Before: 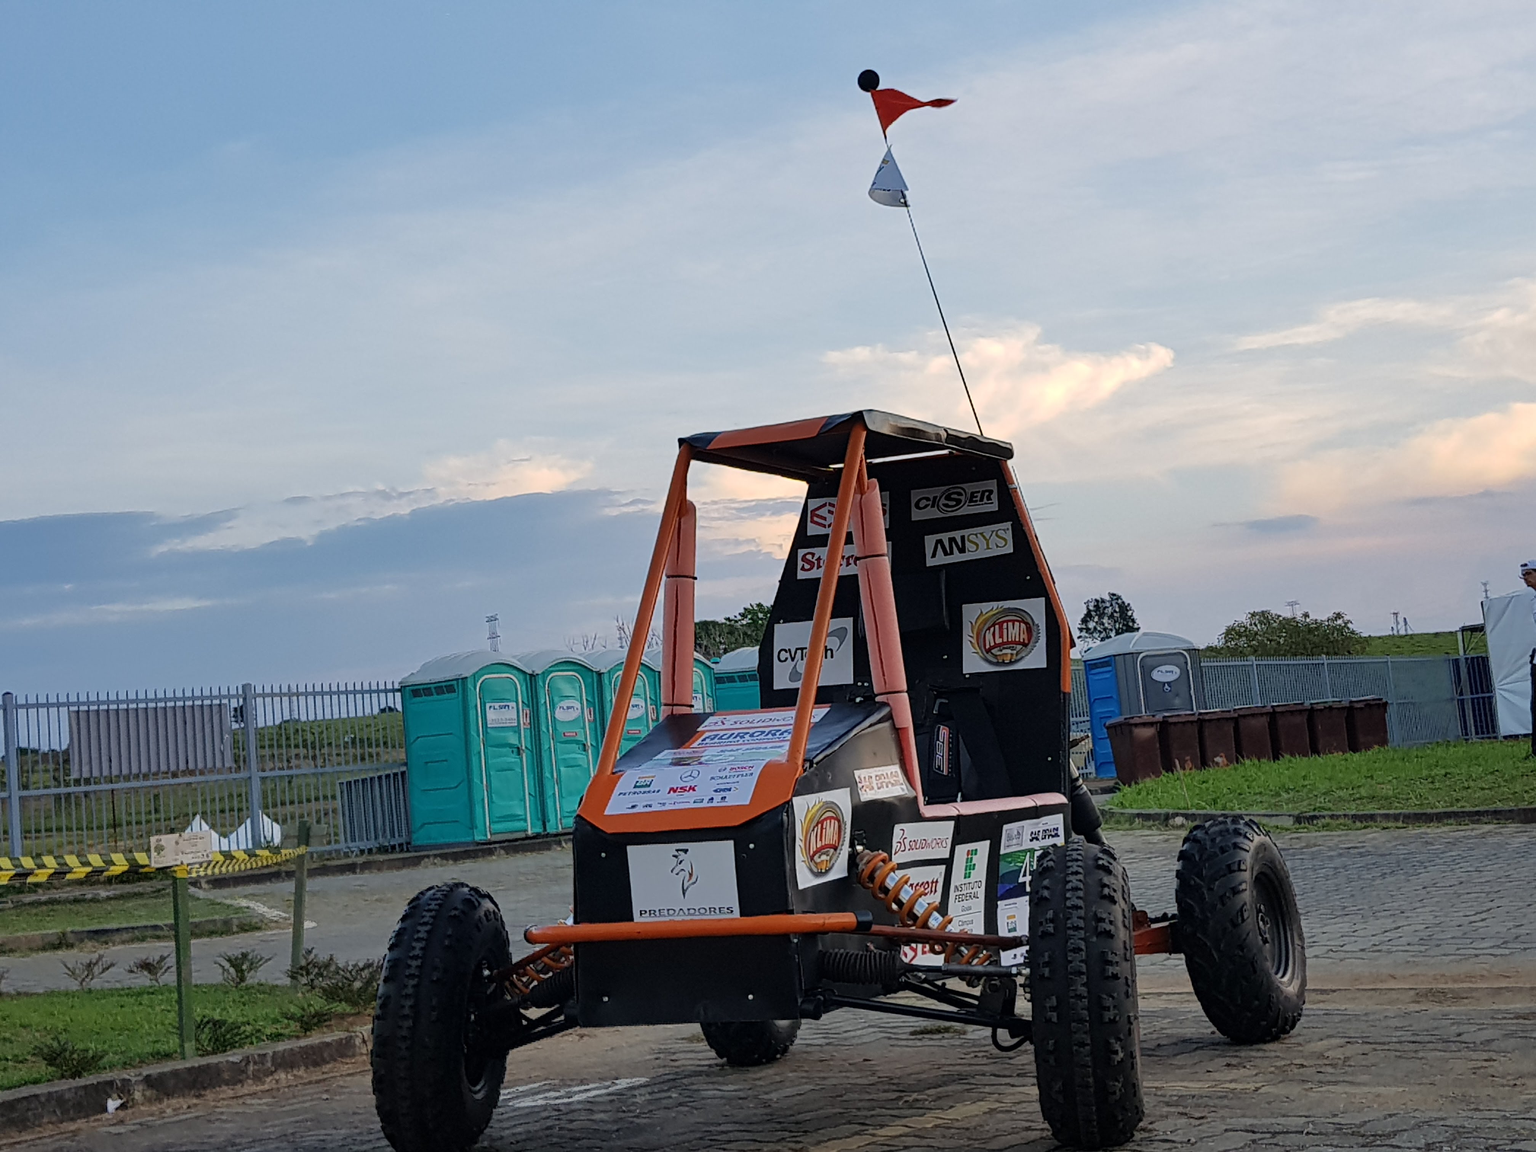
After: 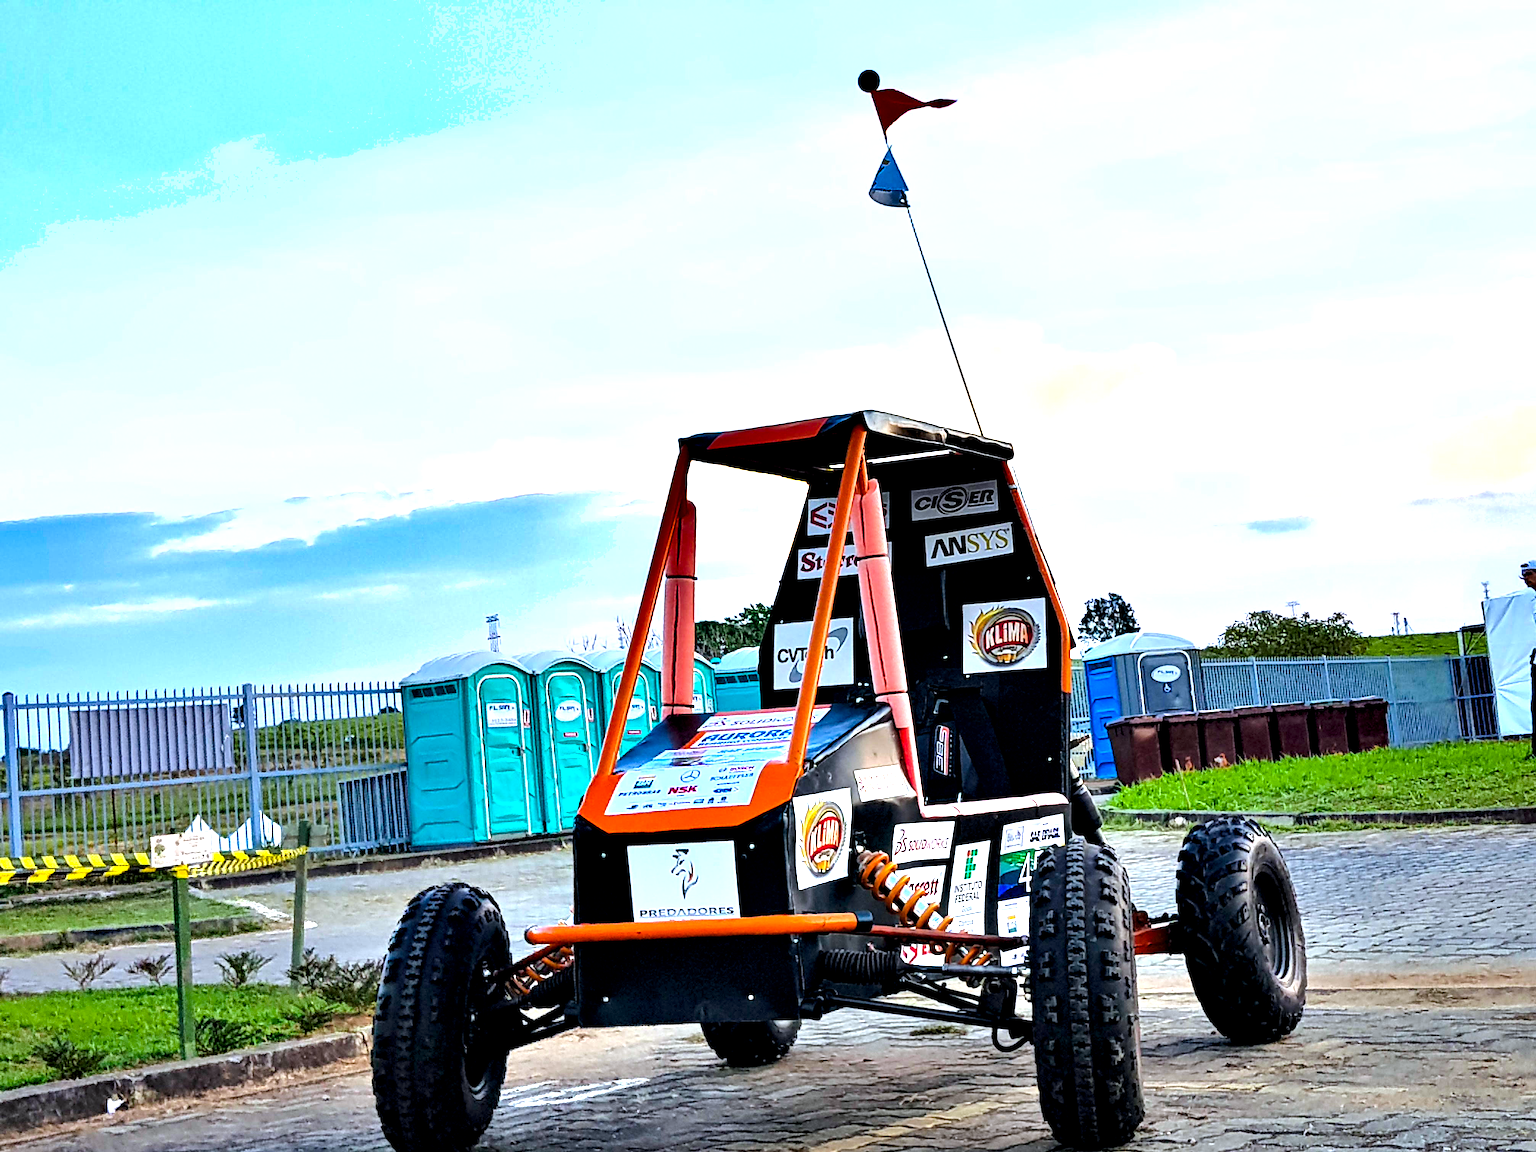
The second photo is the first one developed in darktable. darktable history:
exposure: black level correction 0, exposure 1.2 EV, compensate highlight preservation false
shadows and highlights: shadows 21.05, highlights -37.35, highlights color adjustment 56.73%, soften with gaussian
contrast equalizer: y [[0.6 ×6], [0.55 ×6], [0 ×6], [0 ×6], [0 ×6]]
color balance rgb: shadows lift › chroma 1.417%, shadows lift › hue 258.15°, highlights gain › luminance 16.969%, highlights gain › chroma 2.967%, highlights gain › hue 257.7°, linear chroma grading › global chroma 15.351%, perceptual saturation grading › global saturation 25.489%, perceptual brilliance grading › mid-tones 9.261%, perceptual brilliance grading › shadows 15.69%
